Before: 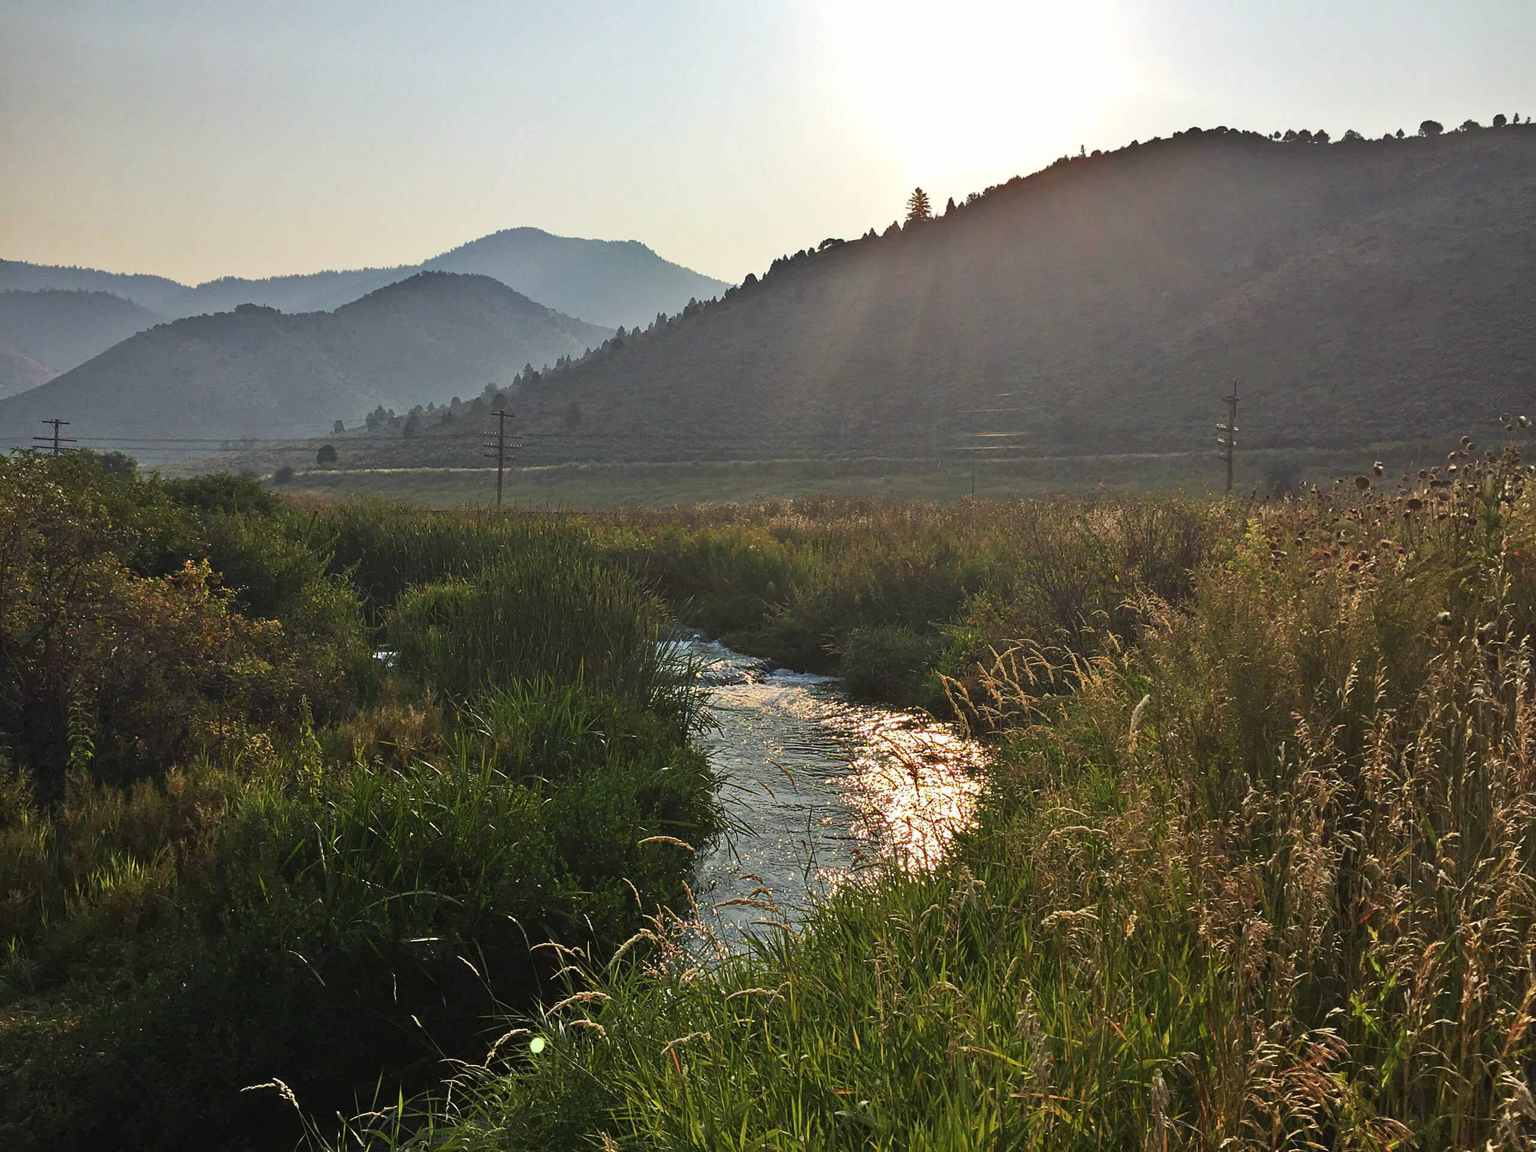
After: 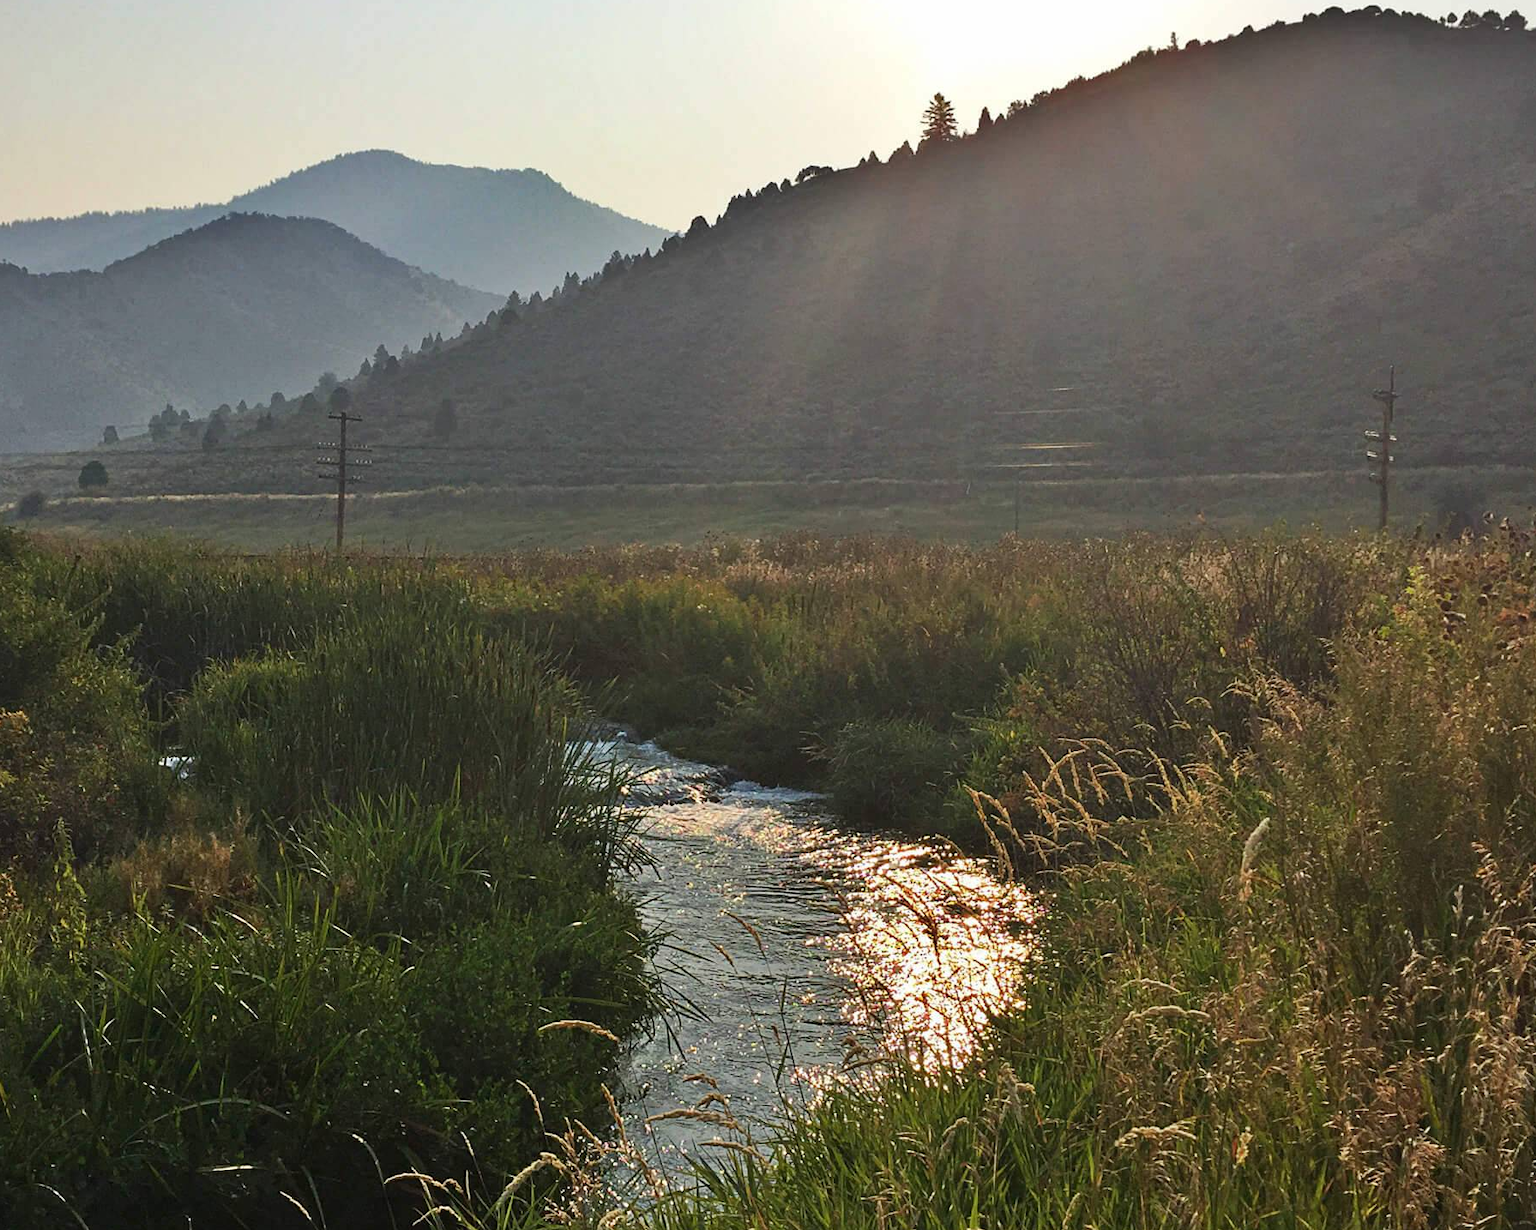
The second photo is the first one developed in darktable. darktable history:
rotate and perspective: automatic cropping off
crop and rotate: left 17.046%, top 10.659%, right 12.989%, bottom 14.553%
